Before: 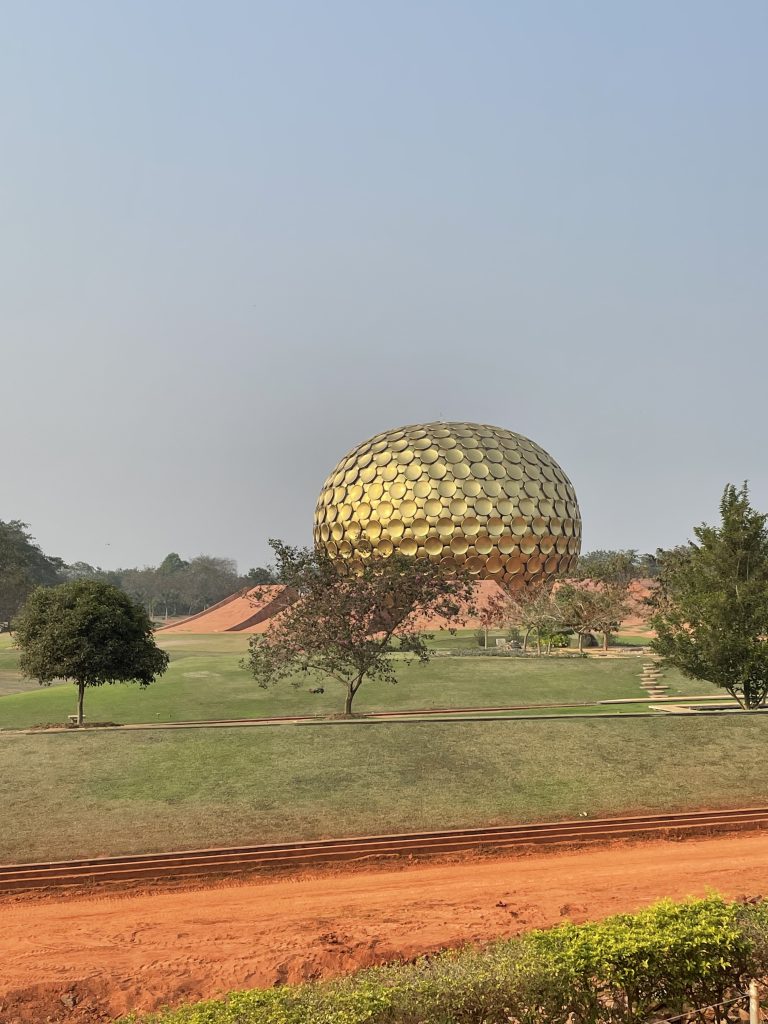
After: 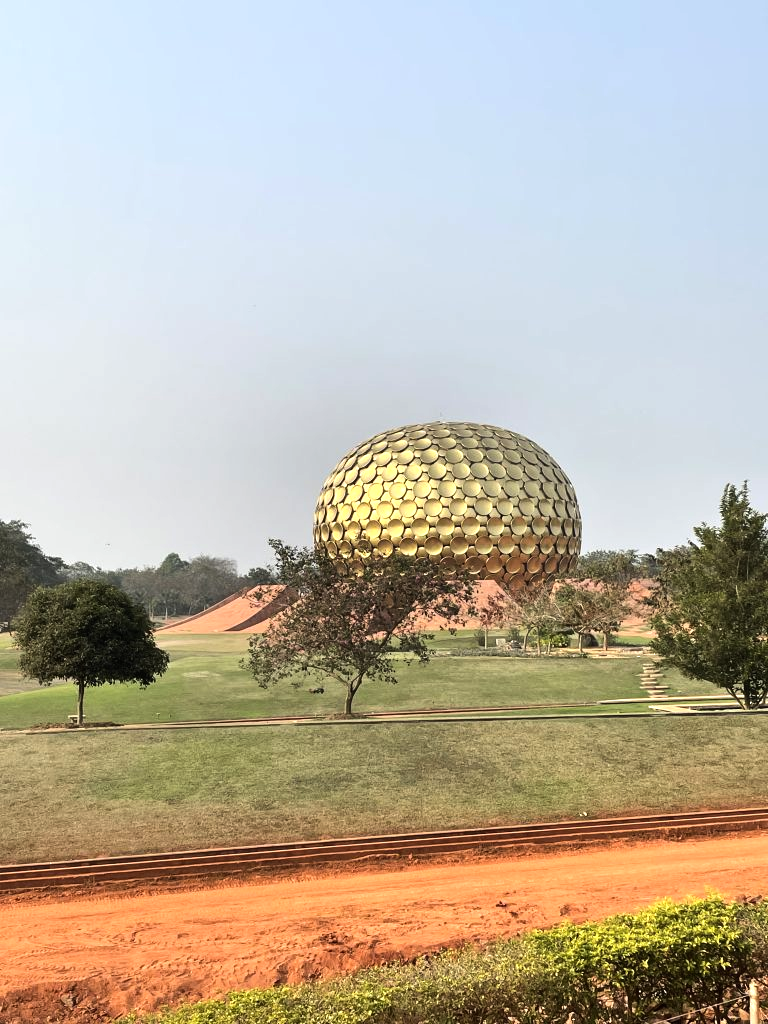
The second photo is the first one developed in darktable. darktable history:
tone equalizer: -8 EV -0.755 EV, -7 EV -0.734 EV, -6 EV -0.628 EV, -5 EV -0.374 EV, -3 EV 0.394 EV, -2 EV 0.6 EV, -1 EV 0.698 EV, +0 EV 0.746 EV, edges refinement/feathering 500, mask exposure compensation -1.57 EV, preserve details no
